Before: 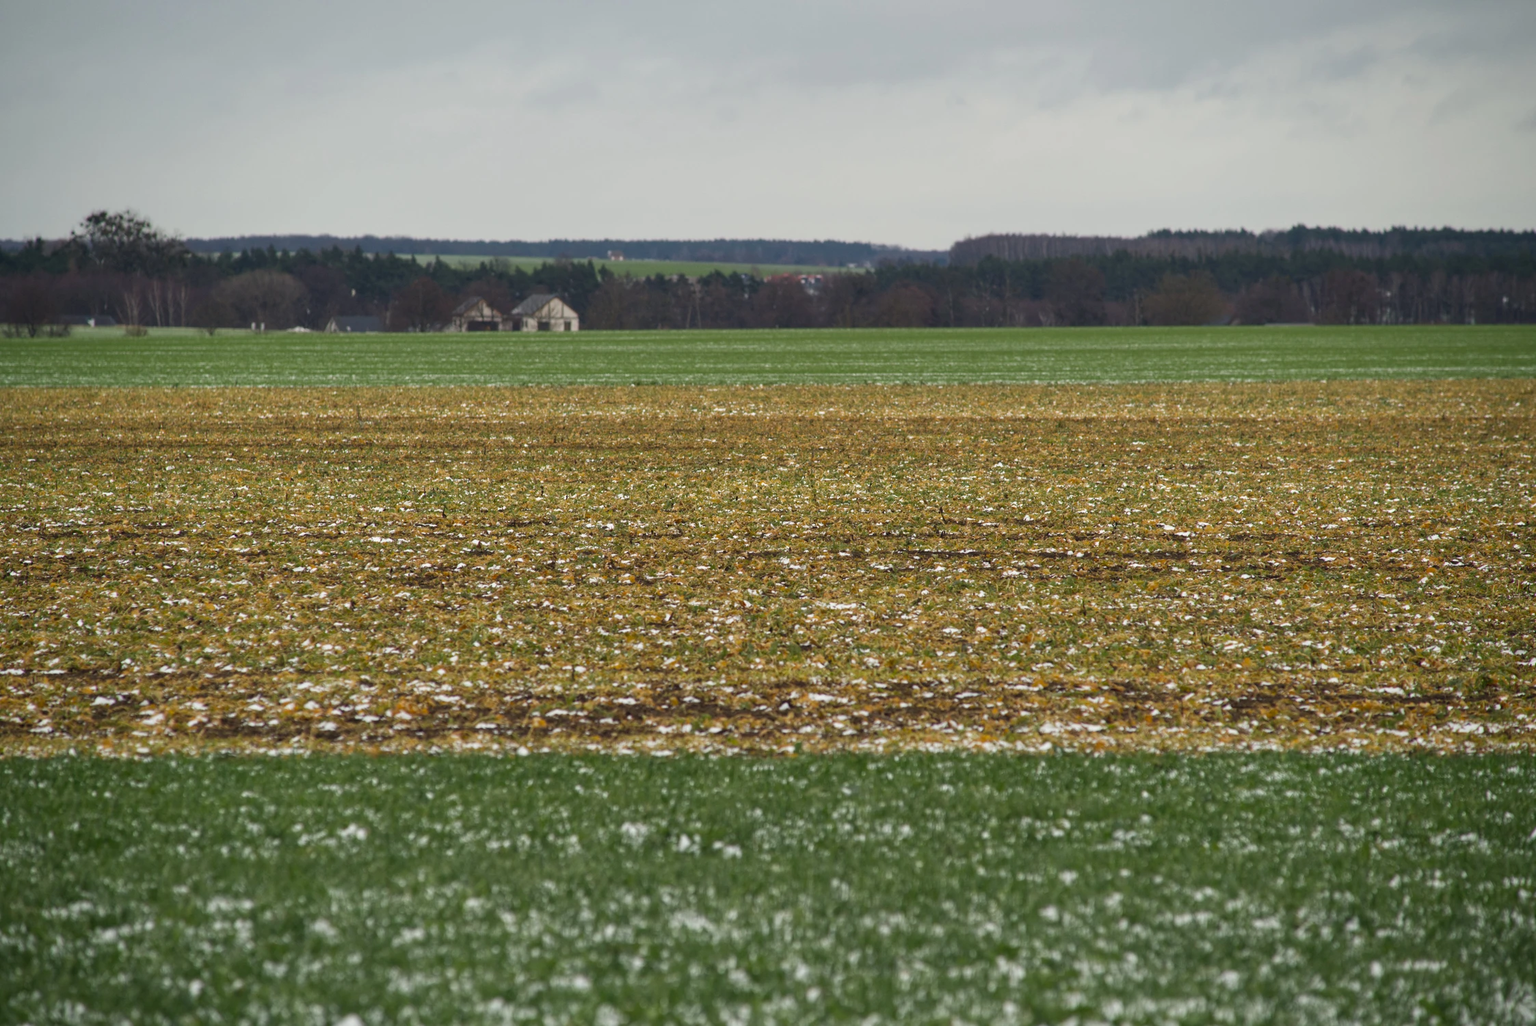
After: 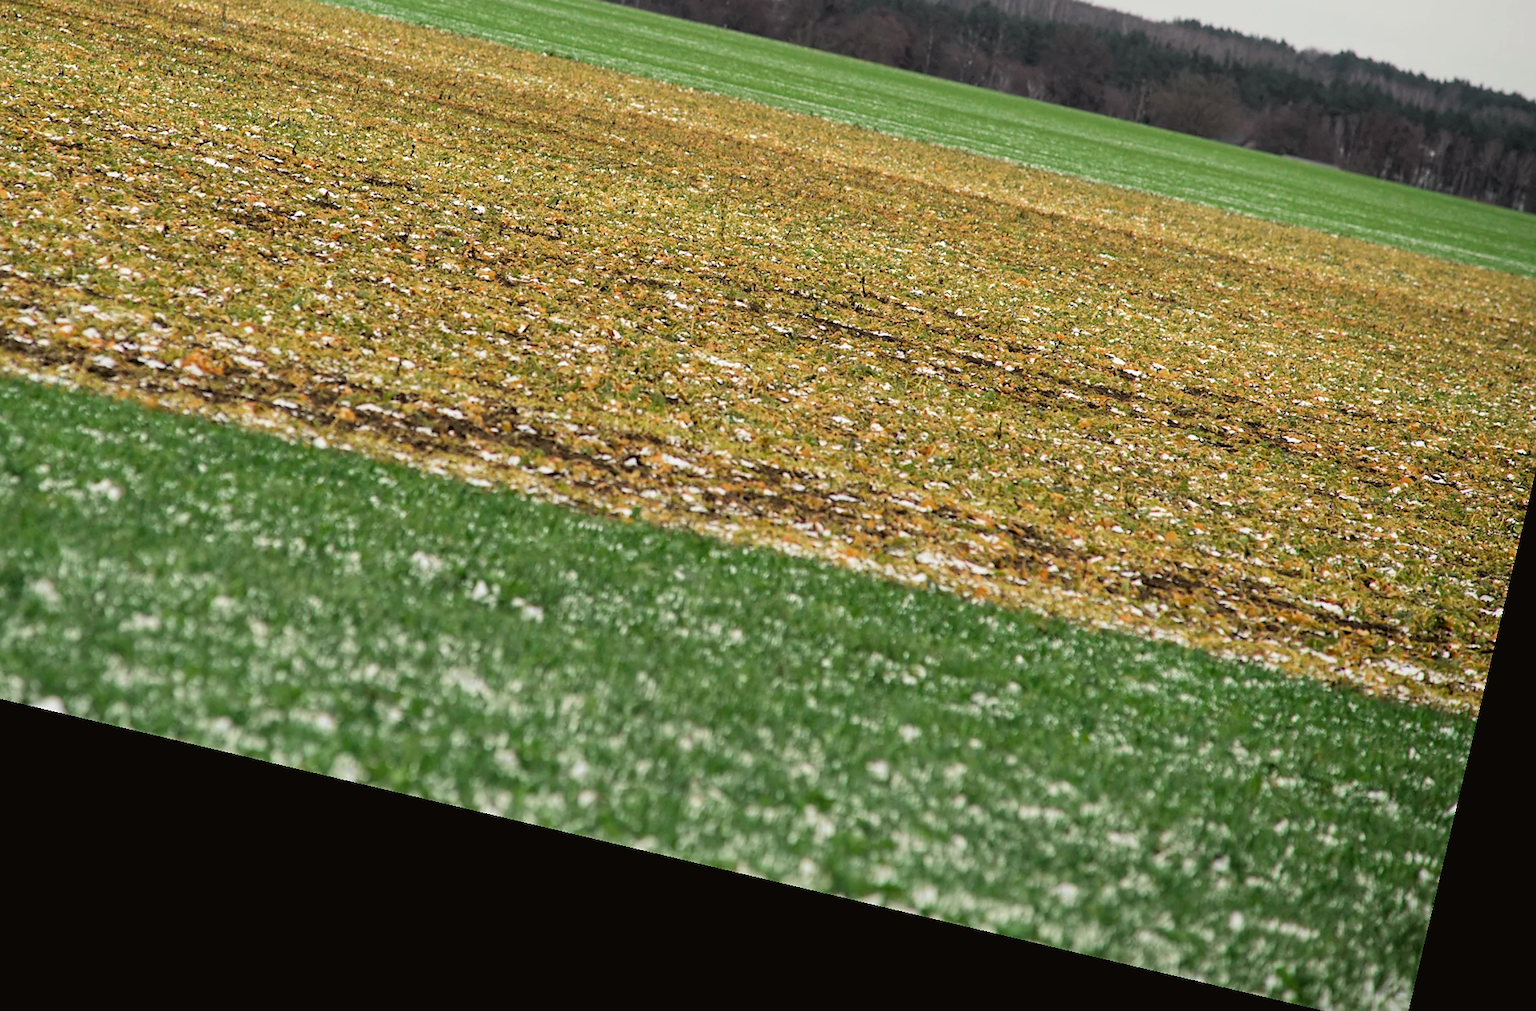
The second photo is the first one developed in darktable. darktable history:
rotate and perspective: rotation 13.27°, automatic cropping off
crop and rotate: left 17.299%, top 35.115%, right 7.015%, bottom 1.024%
tone equalizer: on, module defaults
sharpen: radius 1.559, amount 0.373, threshold 1.271
rgb levels: levels [[0.01, 0.419, 0.839], [0, 0.5, 1], [0, 0.5, 1]]
tone curve: curves: ch0 [(0, 0.019) (0.066, 0.043) (0.189, 0.182) (0.368, 0.407) (0.501, 0.564) (0.677, 0.729) (0.851, 0.861) (0.997, 0.959)]; ch1 [(0, 0) (0.187, 0.121) (0.388, 0.346) (0.437, 0.409) (0.474, 0.472) (0.499, 0.501) (0.514, 0.515) (0.542, 0.557) (0.645, 0.686) (0.812, 0.856) (1, 1)]; ch2 [(0, 0) (0.246, 0.214) (0.421, 0.427) (0.459, 0.484) (0.5, 0.504) (0.518, 0.523) (0.529, 0.548) (0.56, 0.576) (0.607, 0.63) (0.744, 0.734) (0.867, 0.821) (0.993, 0.889)], color space Lab, independent channels, preserve colors none
